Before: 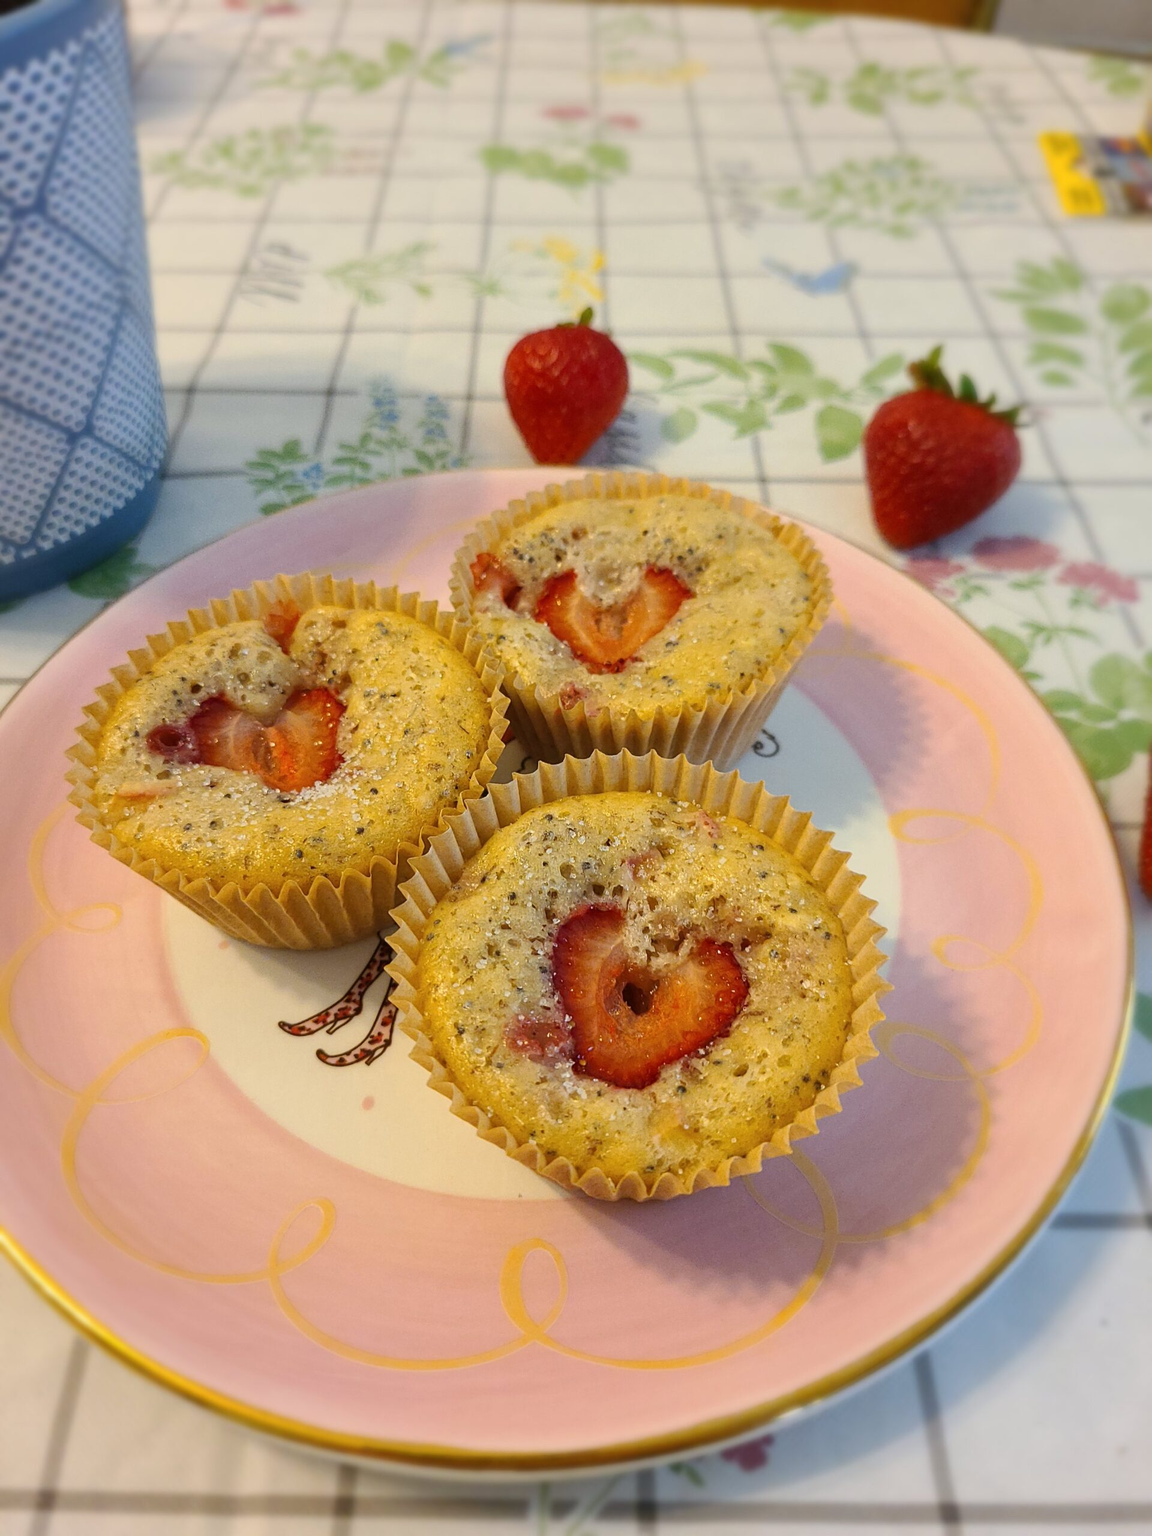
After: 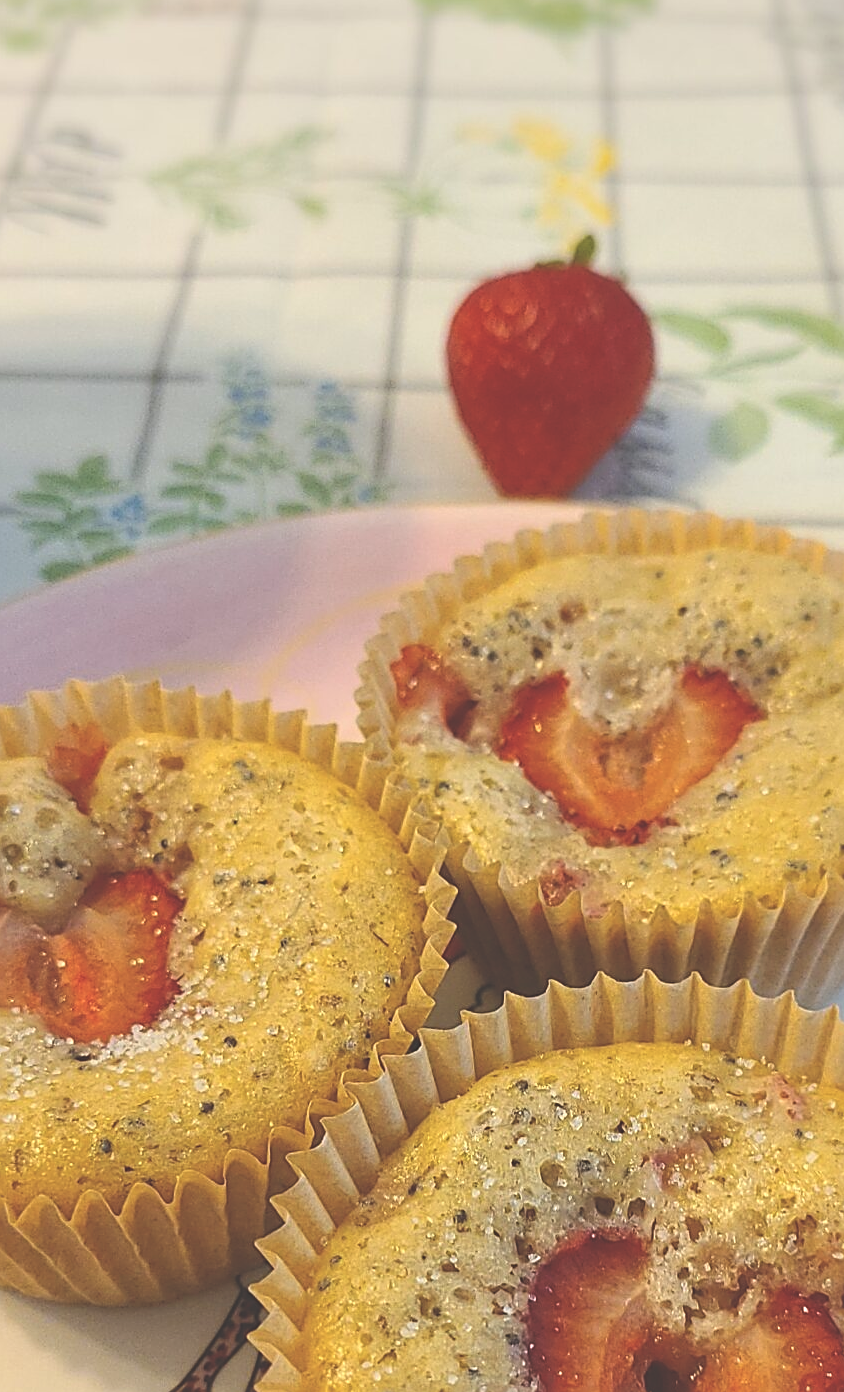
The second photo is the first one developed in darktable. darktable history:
crop: left 20.503%, top 10.825%, right 35.518%, bottom 34.636%
exposure: black level correction -0.04, exposure 0.06 EV, compensate exposure bias true, compensate highlight preservation false
shadows and highlights: shadows 12.55, white point adjustment 1.34, highlights -0.769, soften with gaussian
sharpen: on, module defaults
